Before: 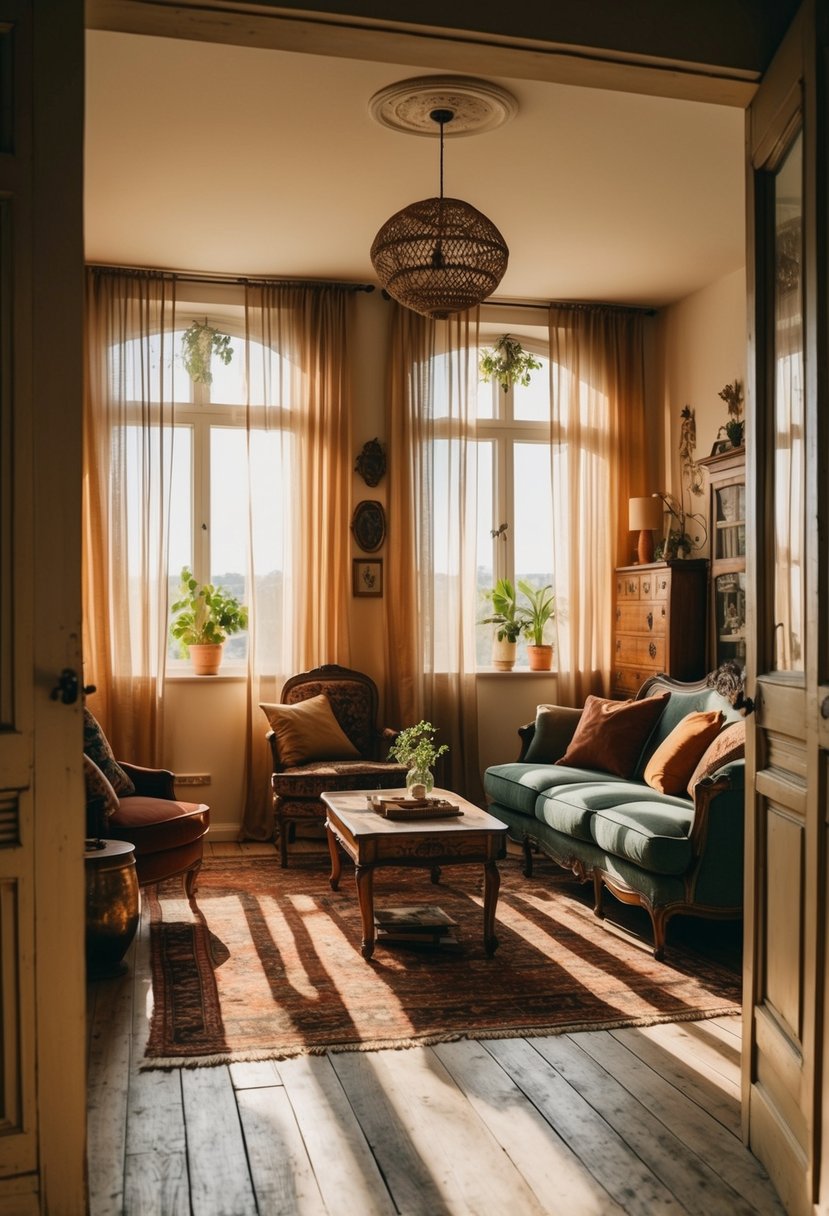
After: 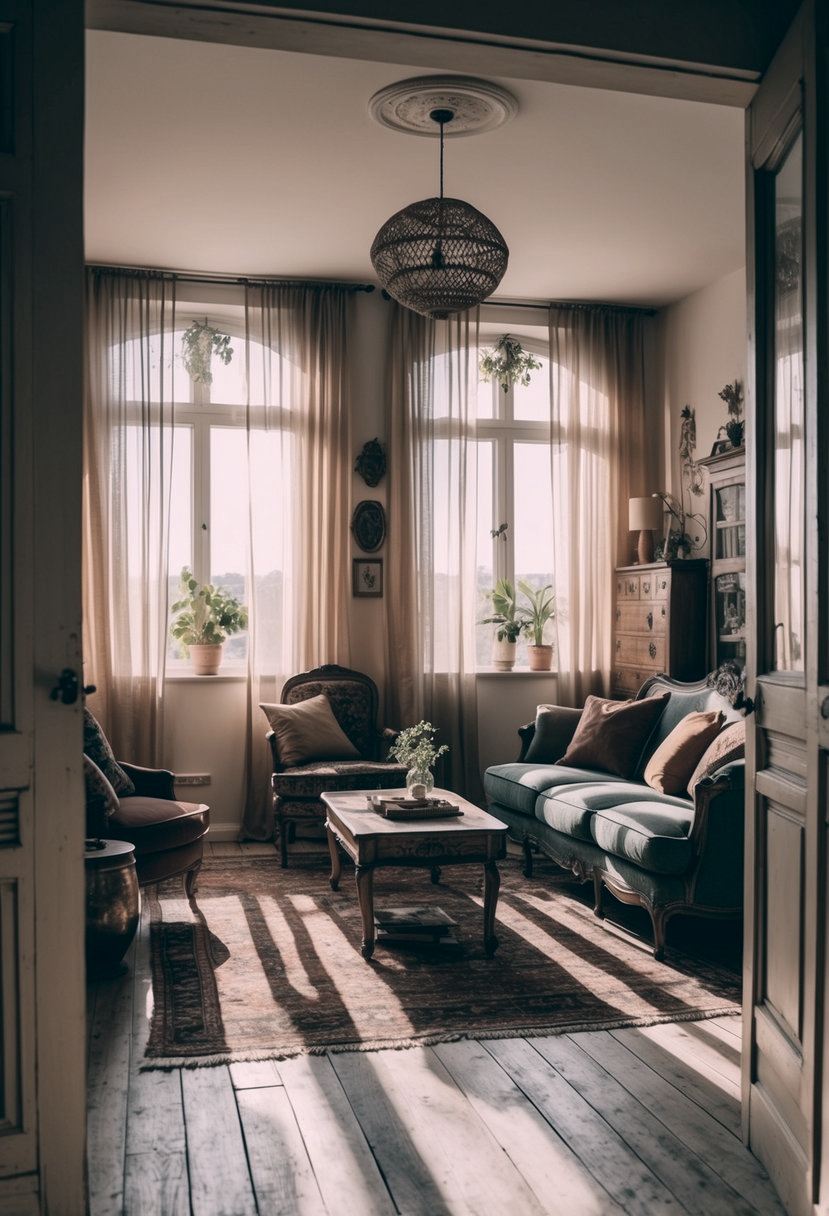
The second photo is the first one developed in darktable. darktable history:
color correction: highlights a* 16.96, highlights b* 0.306, shadows a* -15.42, shadows b* -14.74, saturation 1.45
color zones: curves: ch1 [(0, 0.153) (0.143, 0.15) (0.286, 0.151) (0.429, 0.152) (0.571, 0.152) (0.714, 0.151) (0.857, 0.151) (1, 0.153)]
